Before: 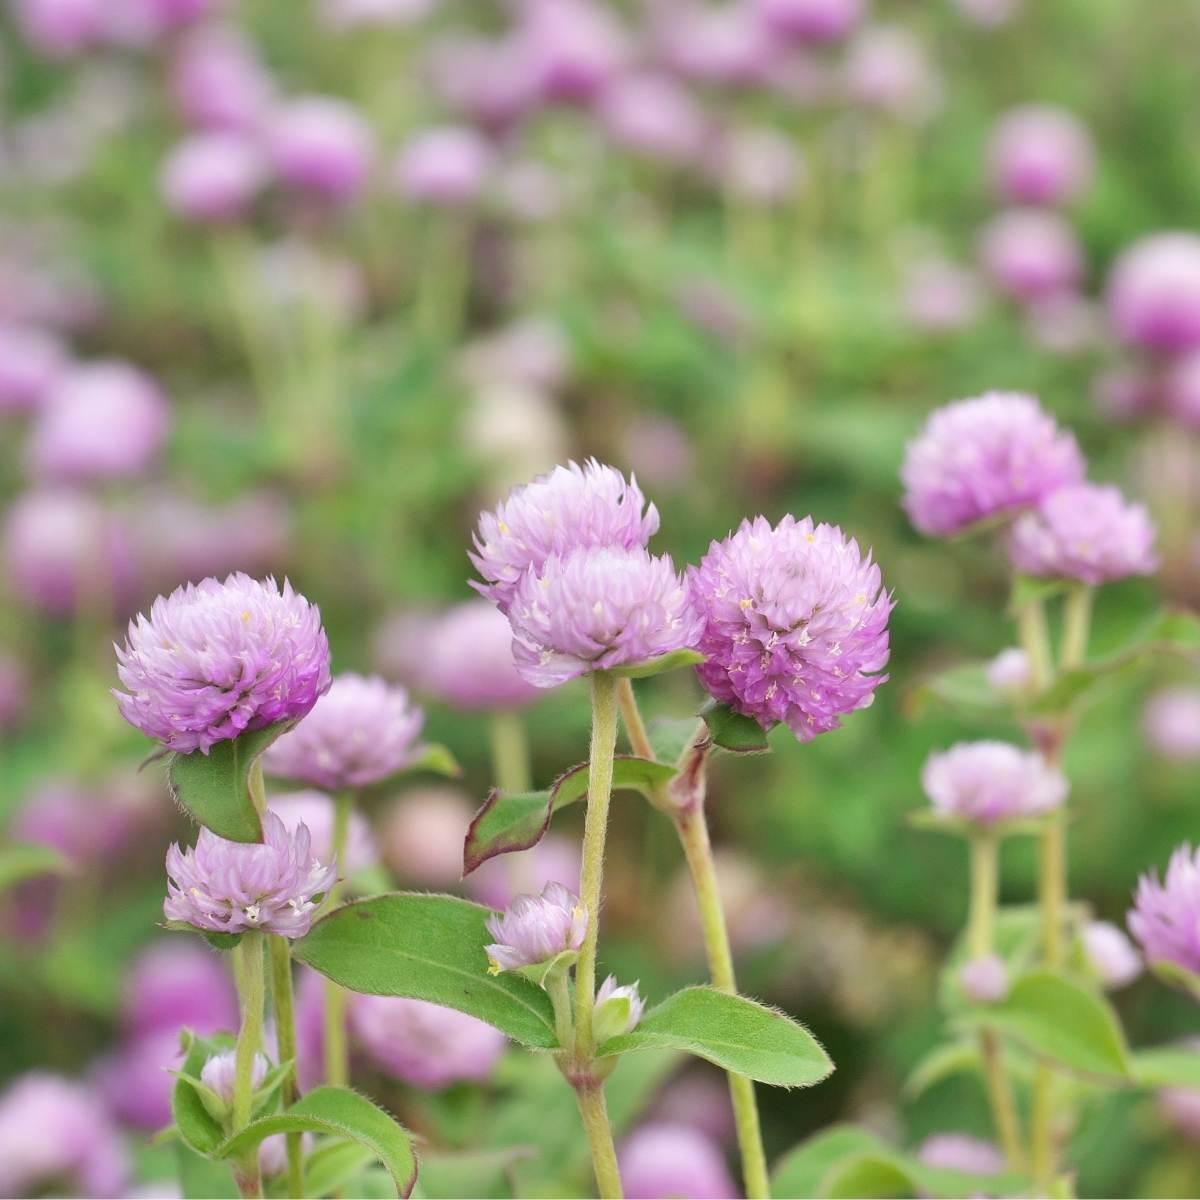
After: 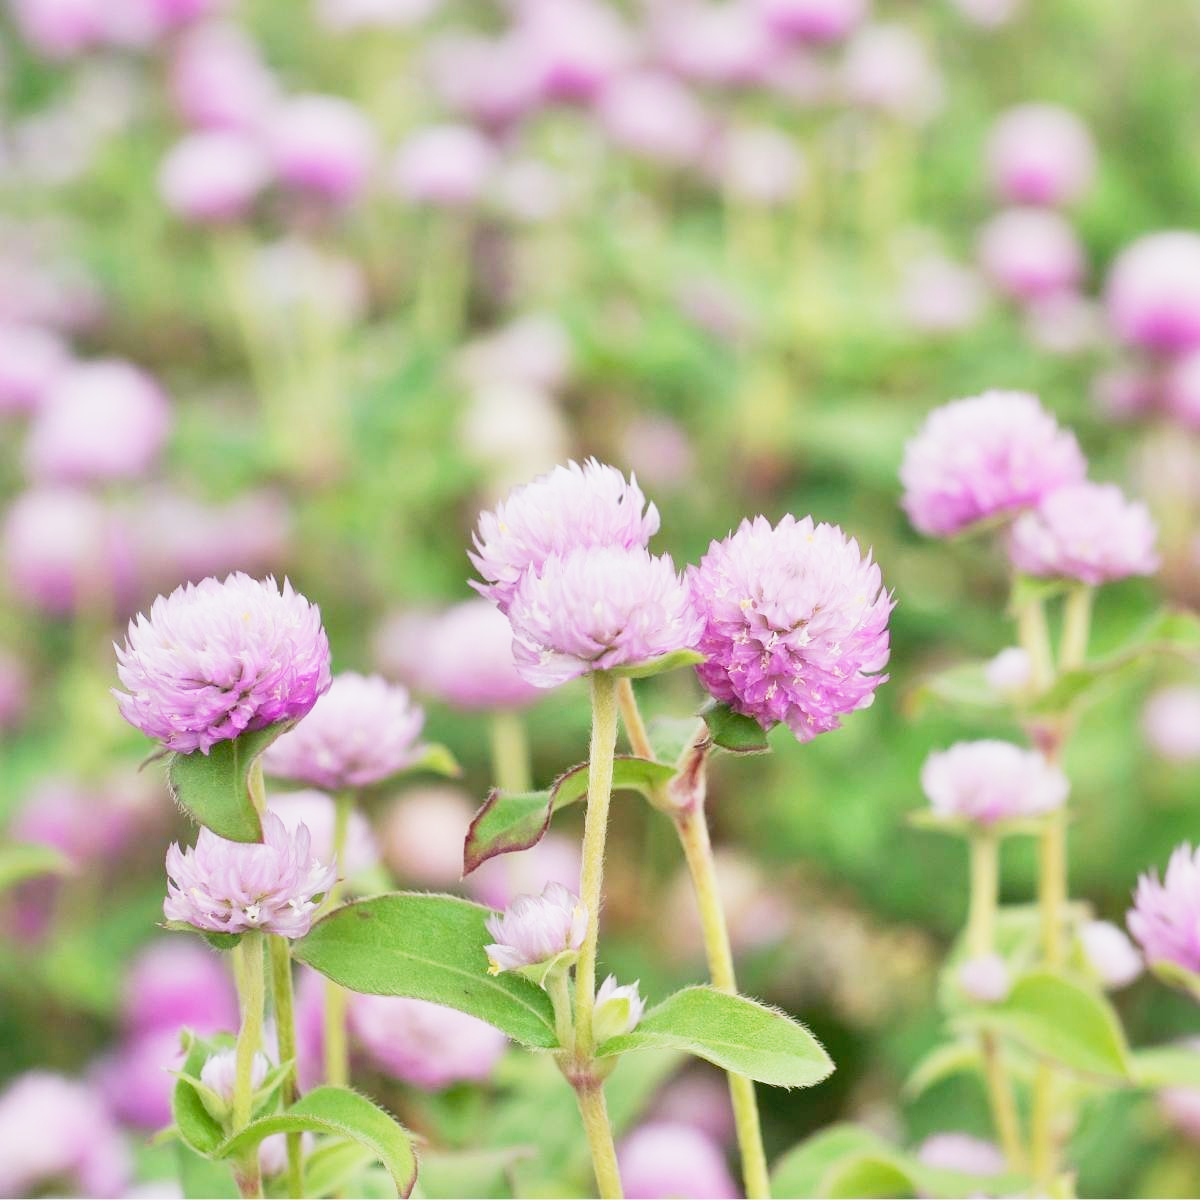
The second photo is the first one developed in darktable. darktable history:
tone curve: curves: ch0 [(0, 0.005) (0.103, 0.097) (0.18, 0.22) (0.378, 0.482) (0.504, 0.631) (0.663, 0.801) (0.834, 0.914) (1, 0.971)]; ch1 [(0, 0) (0.172, 0.123) (0.324, 0.253) (0.396, 0.388) (0.478, 0.461) (0.499, 0.498) (0.522, 0.528) (0.604, 0.692) (0.704, 0.818) (1, 1)]; ch2 [(0, 0) (0.411, 0.424) (0.496, 0.5) (0.515, 0.519) (0.555, 0.585) (0.628, 0.703) (1, 1)], preserve colors none
